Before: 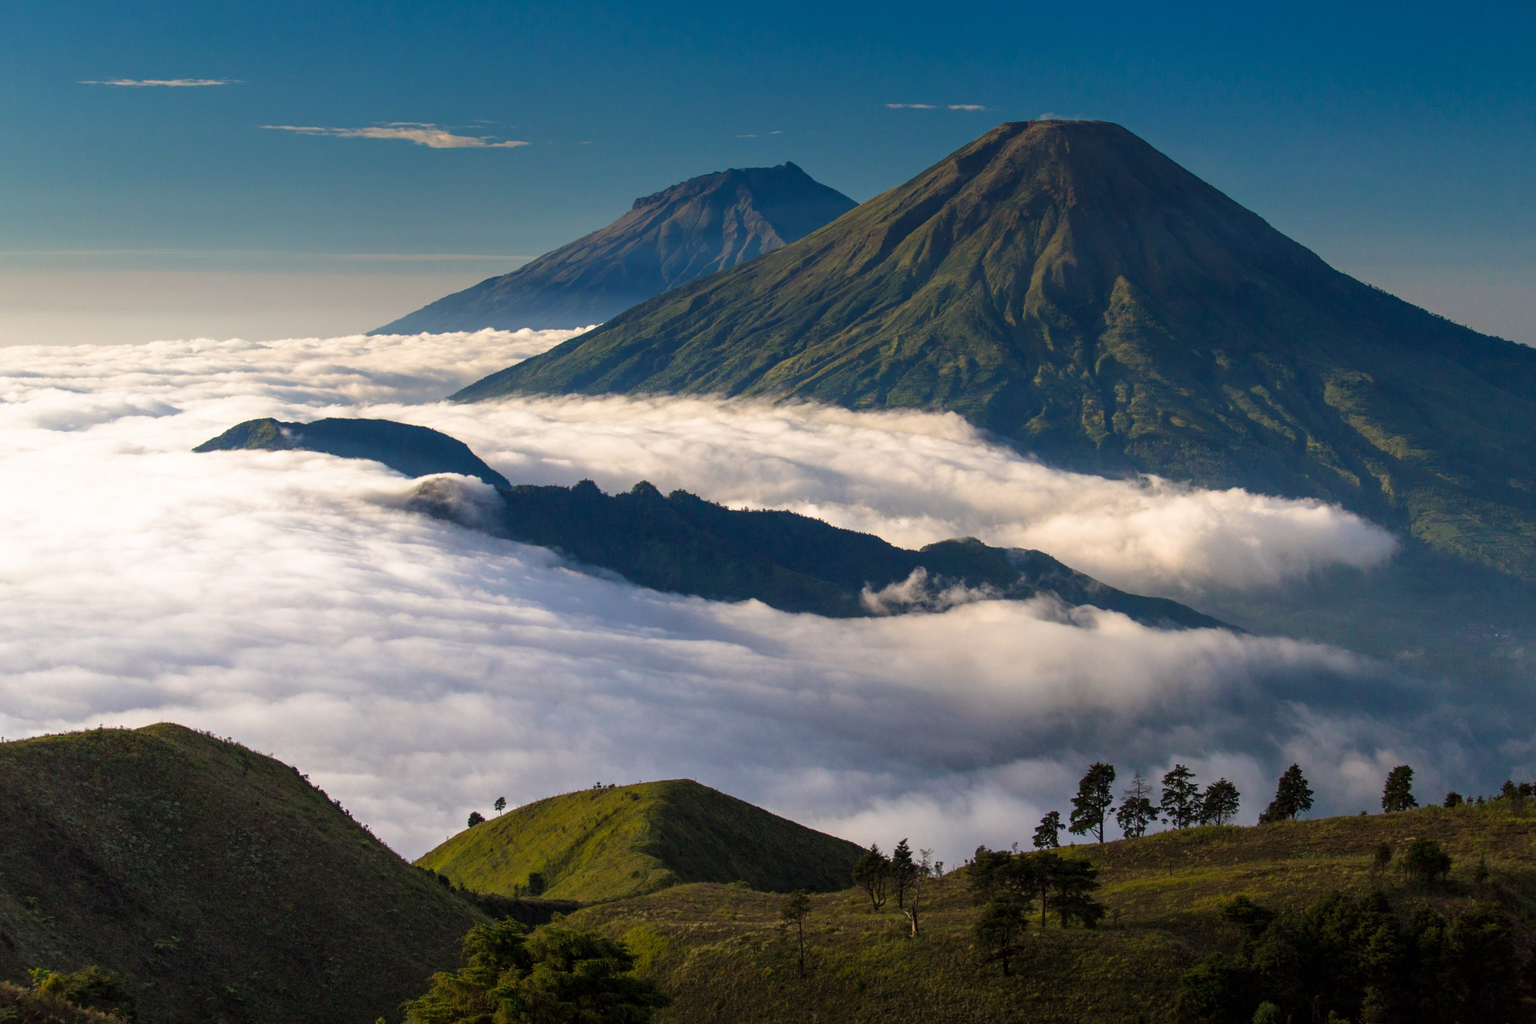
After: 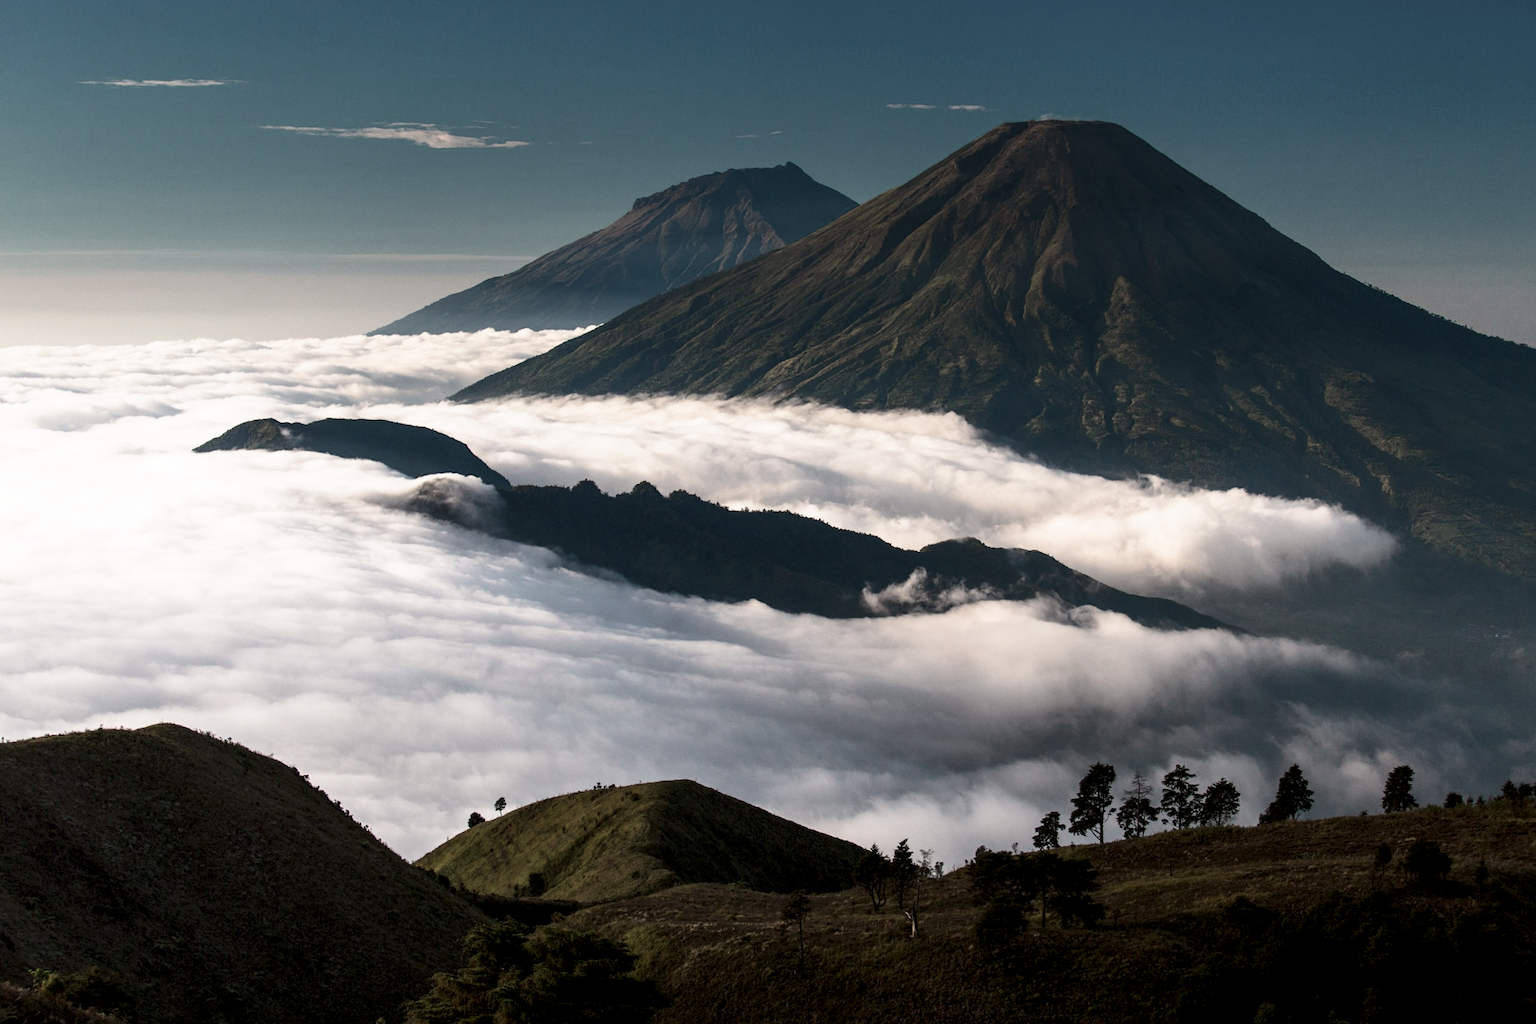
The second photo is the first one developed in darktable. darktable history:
tone curve: curves: ch0 [(0, 0) (0.003, 0.003) (0.011, 0.012) (0.025, 0.027) (0.044, 0.048) (0.069, 0.075) (0.1, 0.108) (0.136, 0.147) (0.177, 0.192) (0.224, 0.243) (0.277, 0.3) (0.335, 0.363) (0.399, 0.433) (0.468, 0.508) (0.543, 0.589) (0.623, 0.676) (0.709, 0.769) (0.801, 0.868) (0.898, 0.949) (1, 1)], preserve colors none
color look up table: target L [75.68, 67.32, 44.87, 26.43, 199.98, 100, 65.45, 63.68, 53.62, 41.97, 21.17, 54.36, 49.41, 35.53, 18.6, 85.72, 78.86, 68.1, 66.8, 48.6, 43.24, 44.94, 19.86, 7.757, 0 ×25], target a [-3.477, -11.77, -20.06, -7.187, 0.057, -0.002, 5.504, 9.918, 17.5, 27.47, 7.356, 1.67, 24.17, 0.933, 8.776, -0.415, -1.173, -14.88, -1.672, -13.81, -1.292, -3.664, -0.946, -0.507, 0 ×25], target b [33.11, 21.28, 12.37, 7.662, -0.029, 0.022, 29.83, 5.443, 24.34, 8.032, 5.103, -11.57, -7.575, -22.47, -8.546, -0.774, -0.951, -2.814, -1.786, -13.04, -1.564, -12.17, -0.956, -0.039, 0 ×25], num patches 24
